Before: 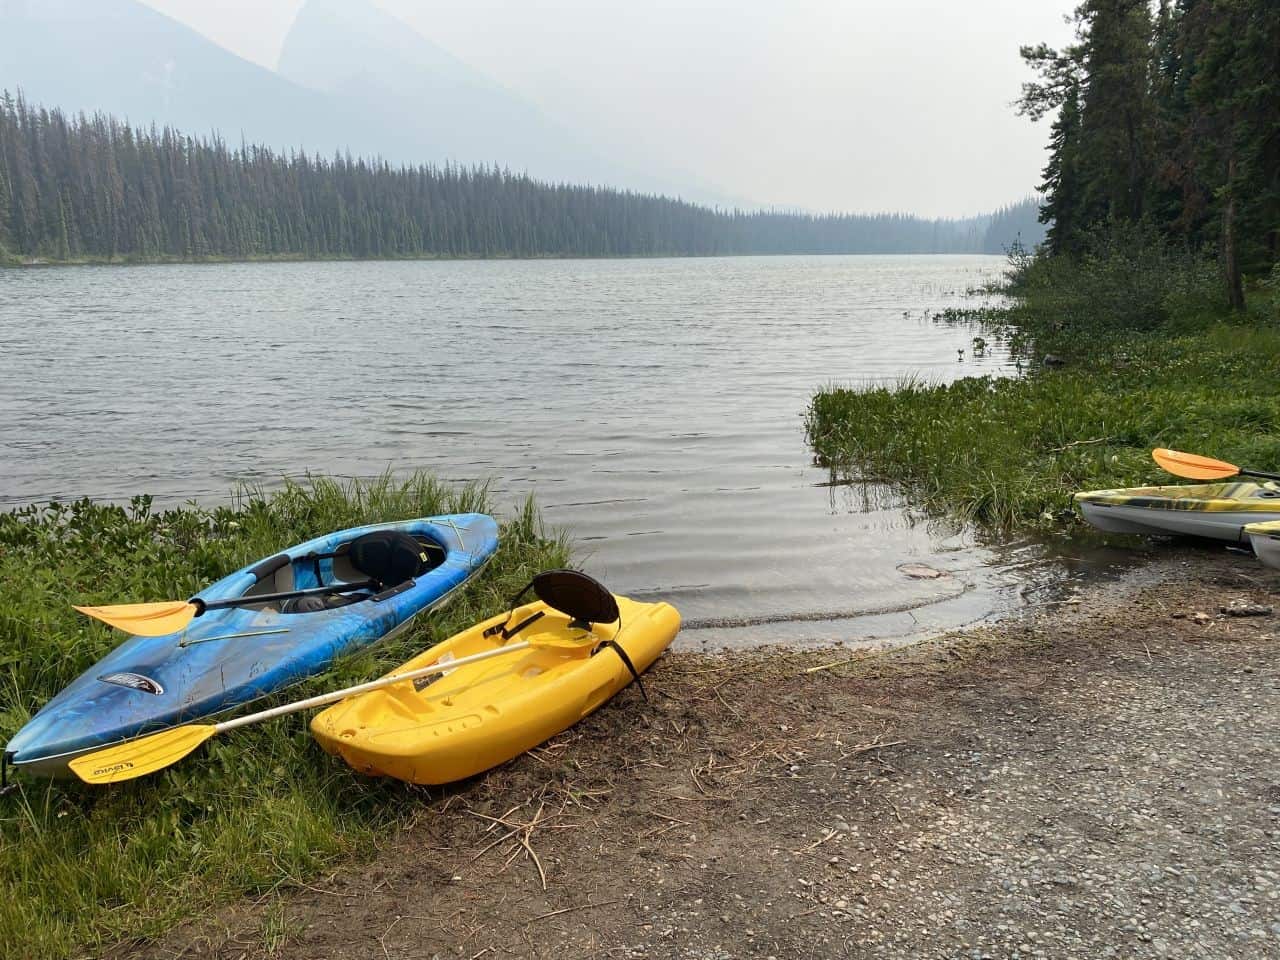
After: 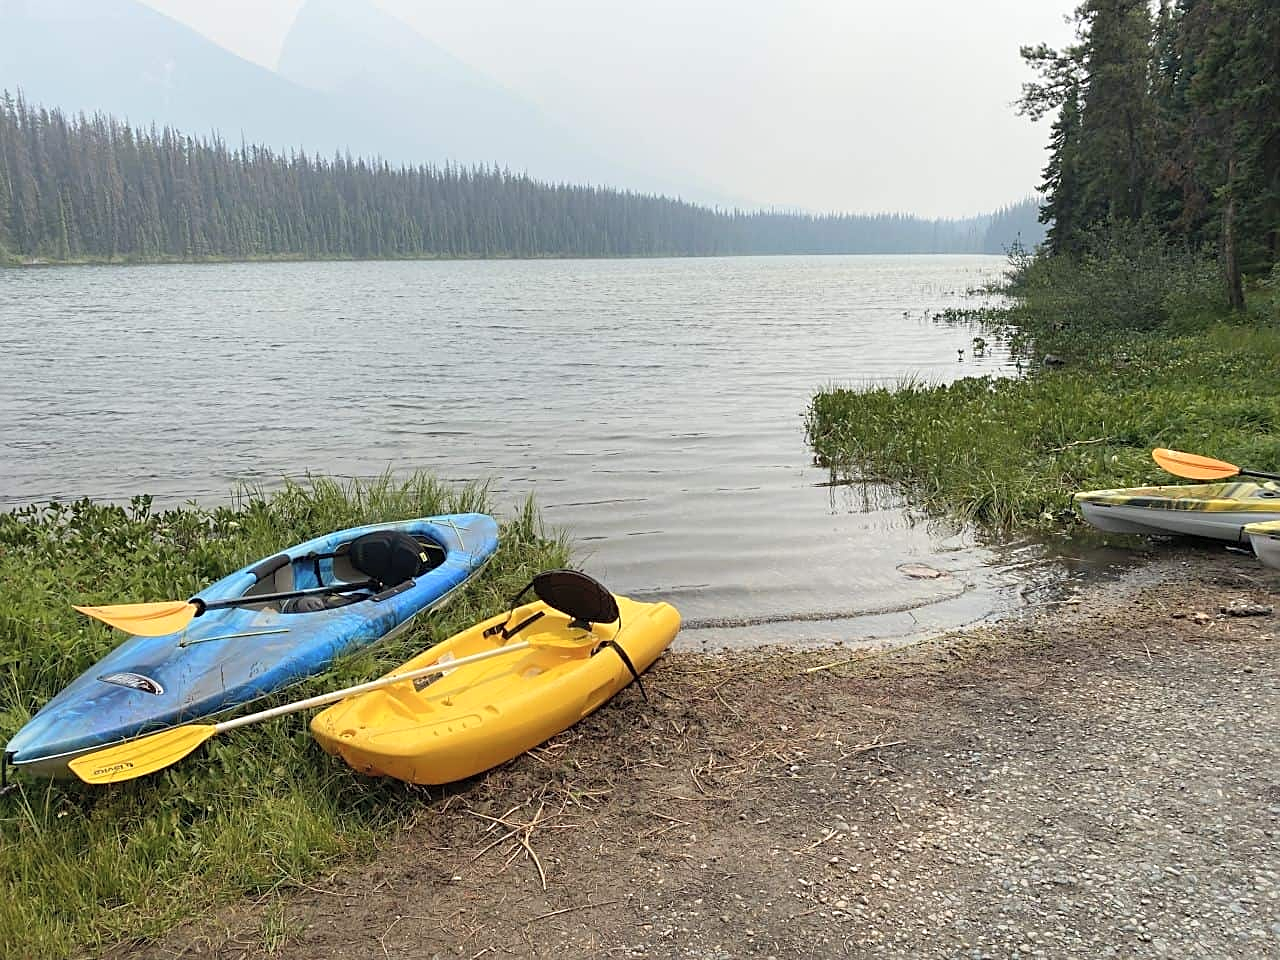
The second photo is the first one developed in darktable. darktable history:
sharpen: on, module defaults
contrast brightness saturation: brightness 0.13
